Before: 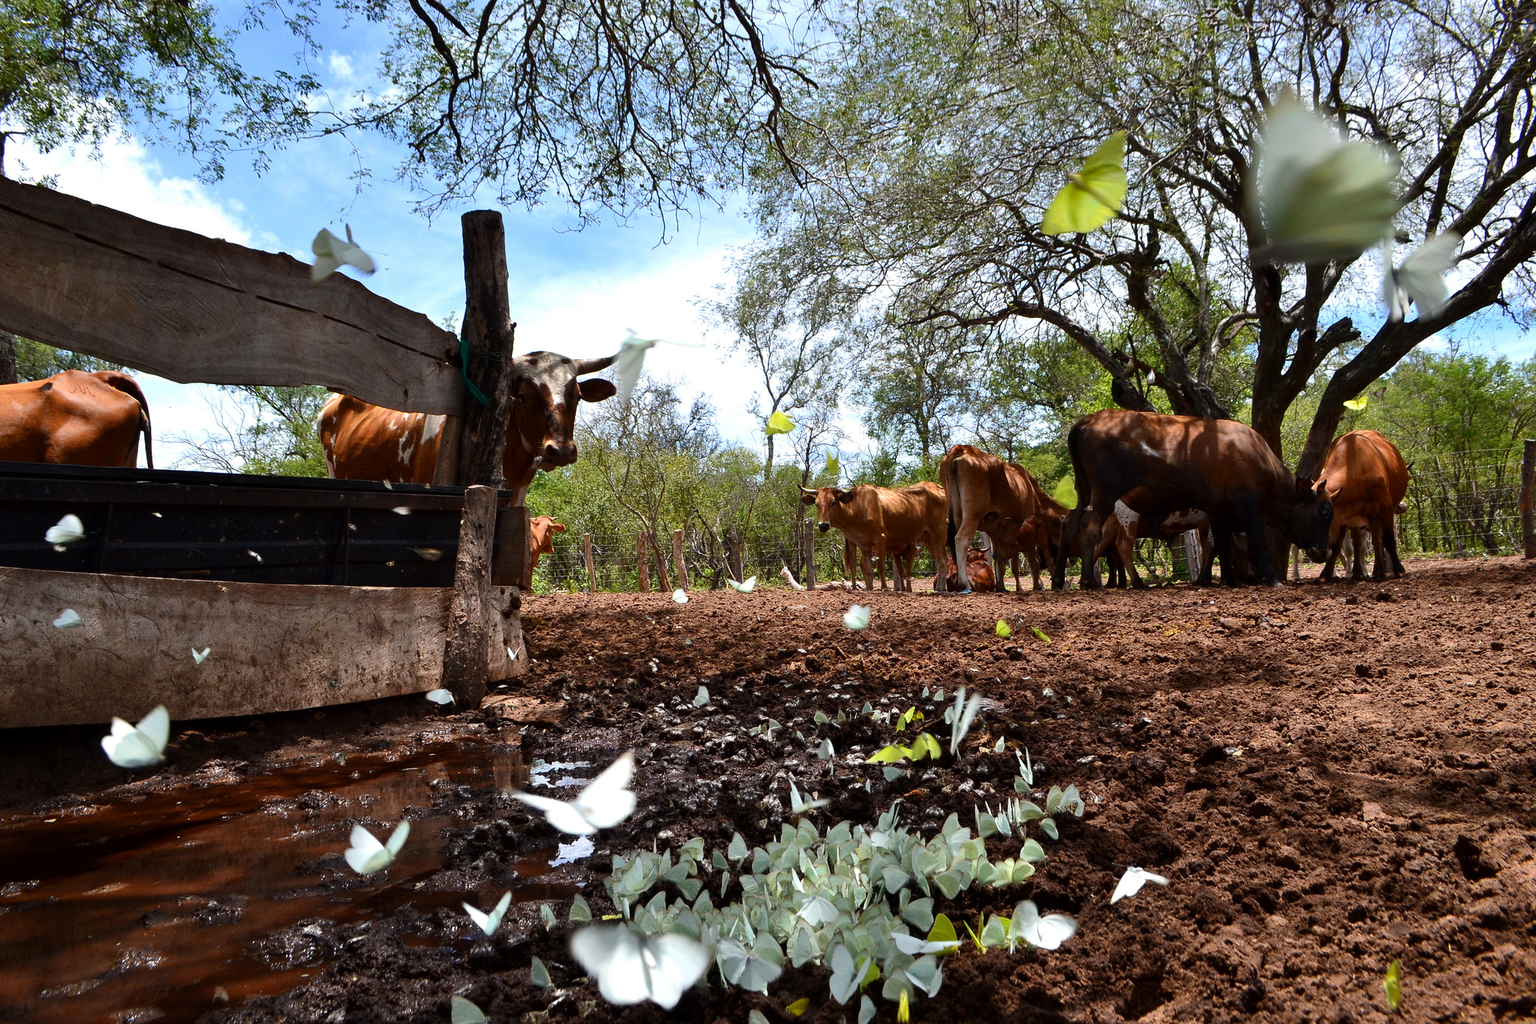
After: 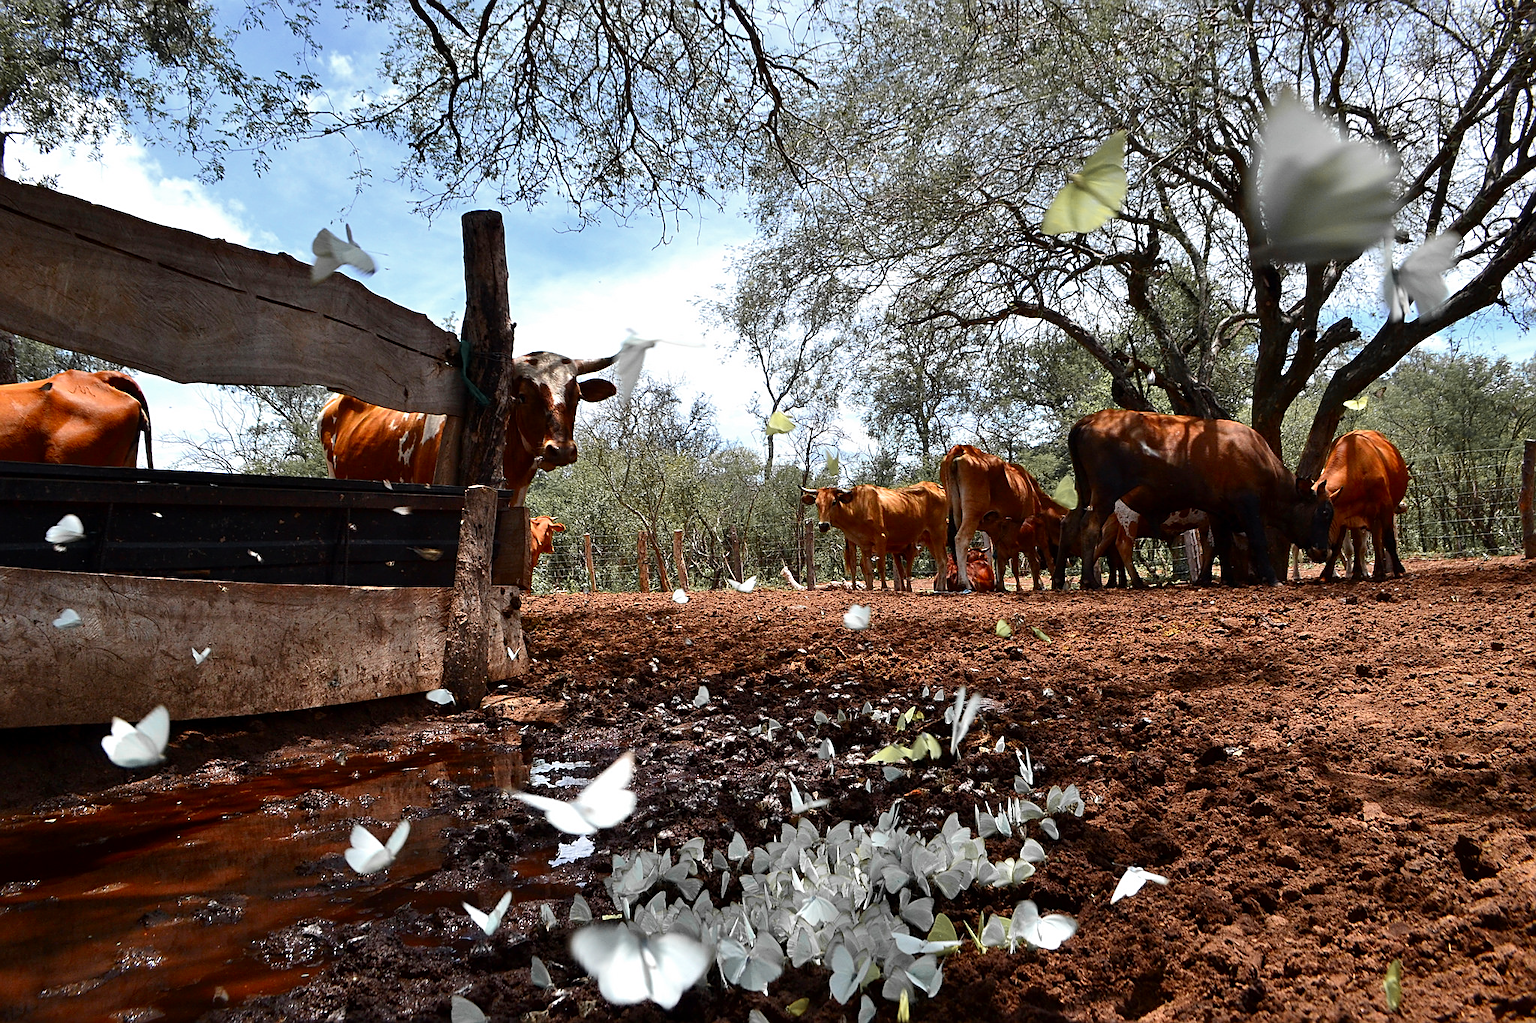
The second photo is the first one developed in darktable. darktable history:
color zones: curves: ch1 [(0, 0.679) (0.143, 0.647) (0.286, 0.261) (0.378, -0.011) (0.571, 0.396) (0.714, 0.399) (0.857, 0.406) (1, 0.679)]
sharpen: on, module defaults
